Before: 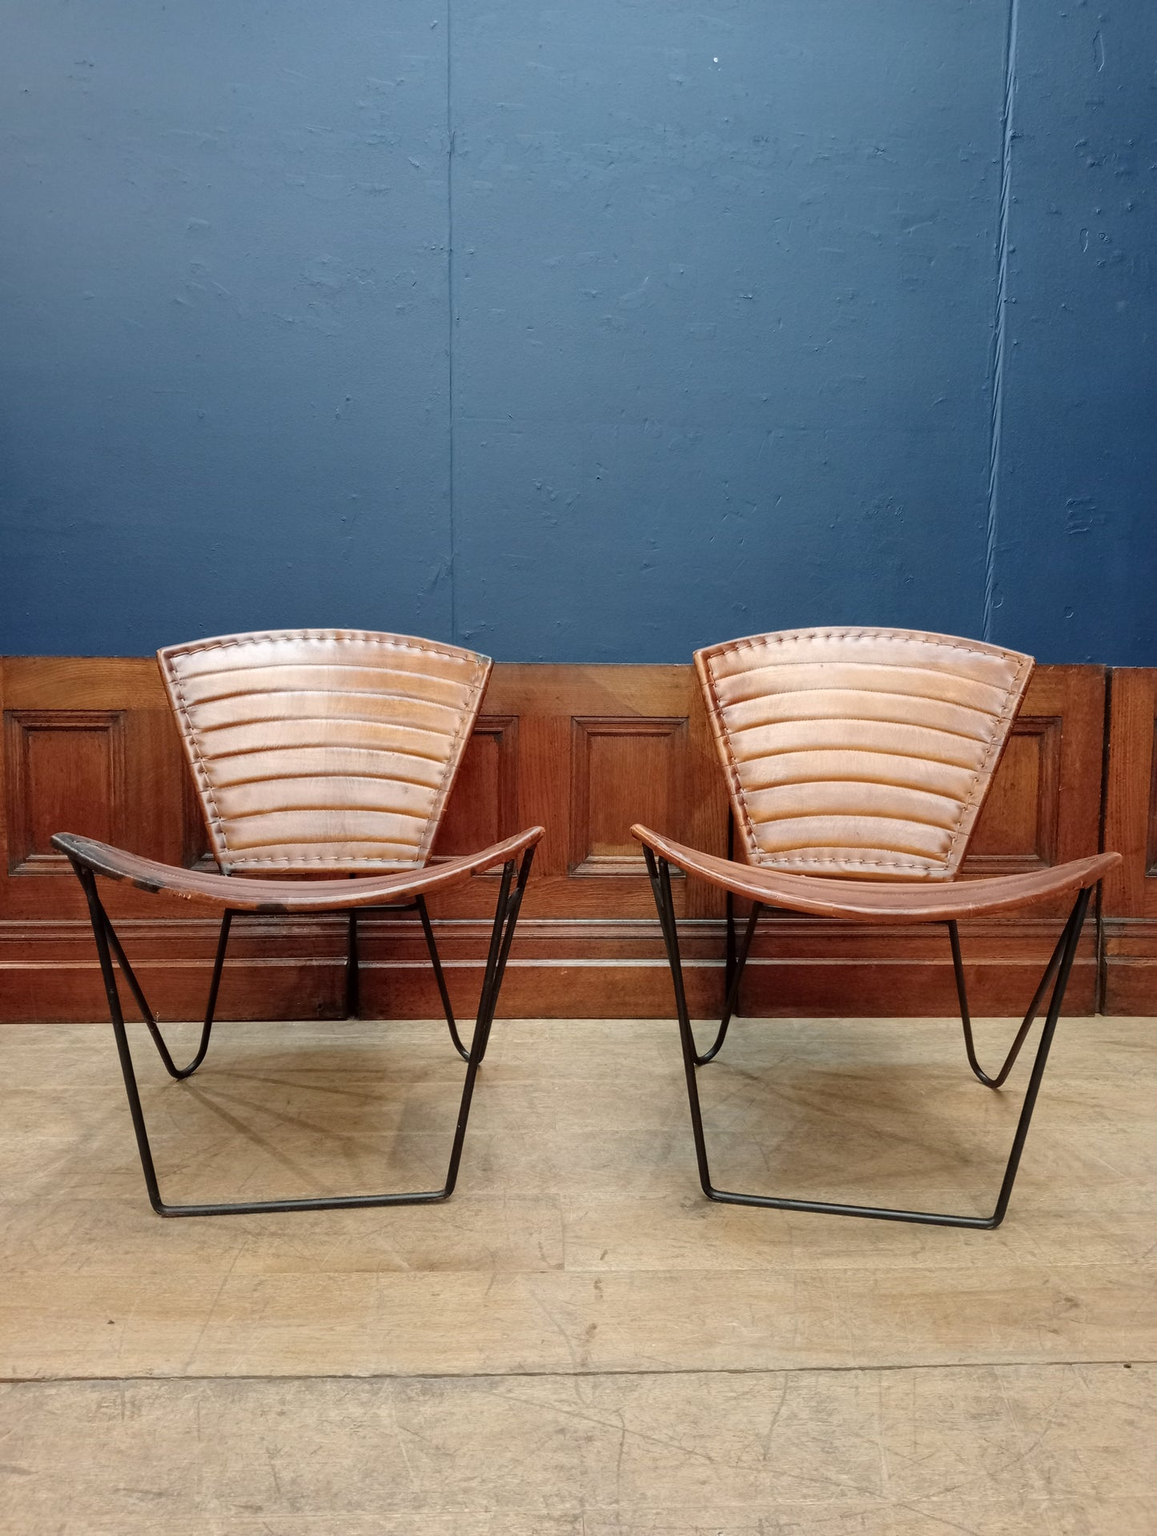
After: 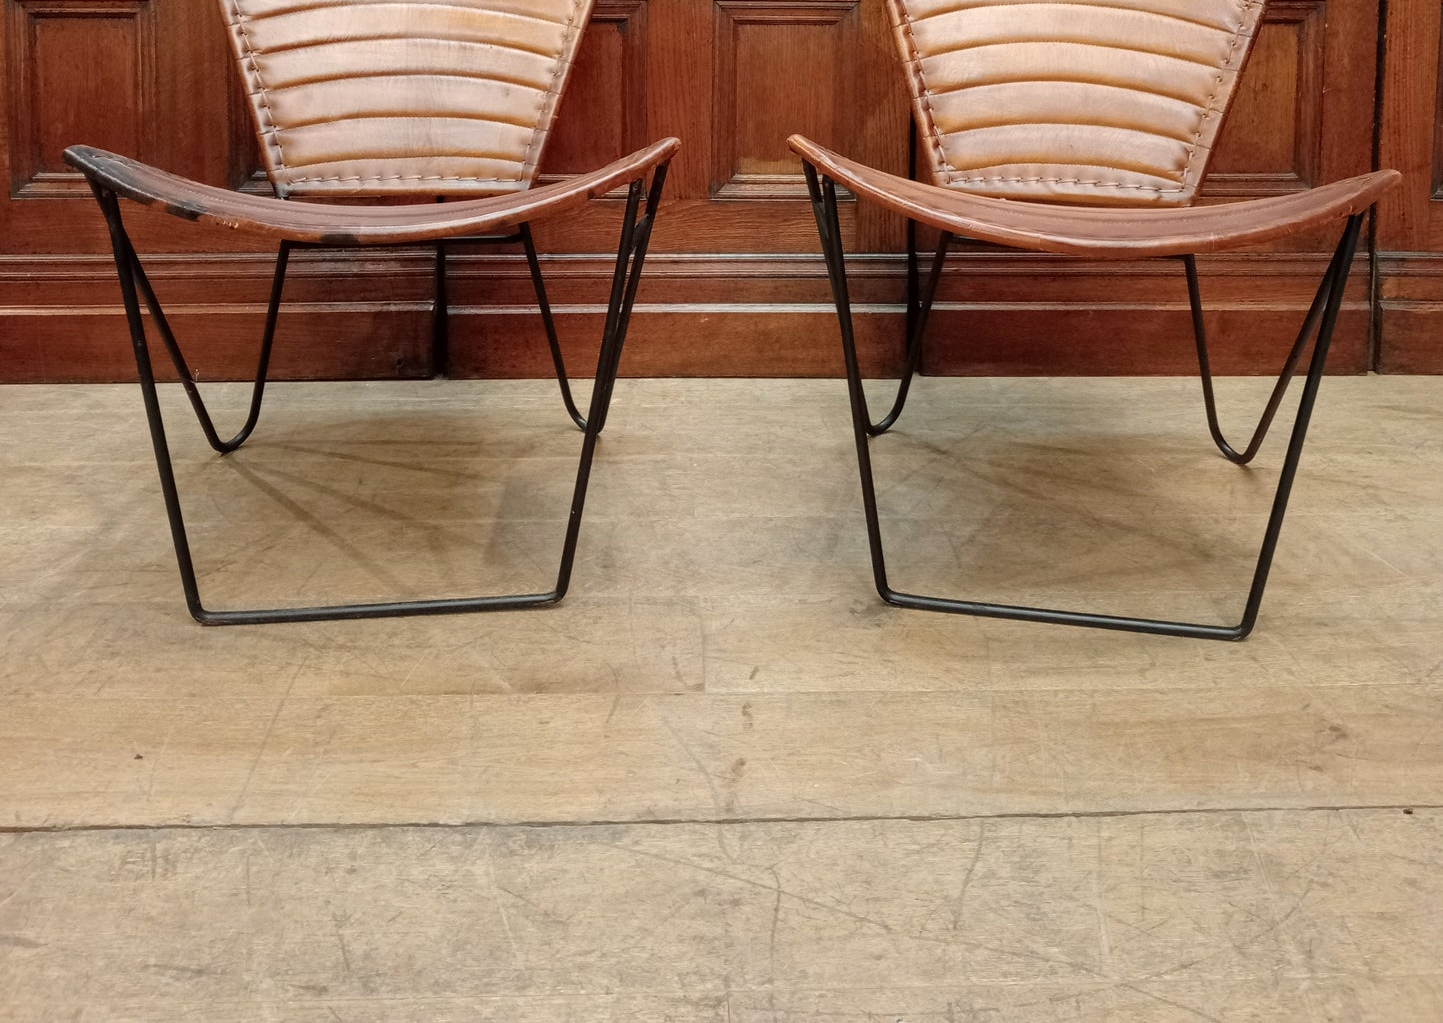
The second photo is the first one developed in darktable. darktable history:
crop and rotate: top 46.674%, right 0.111%
